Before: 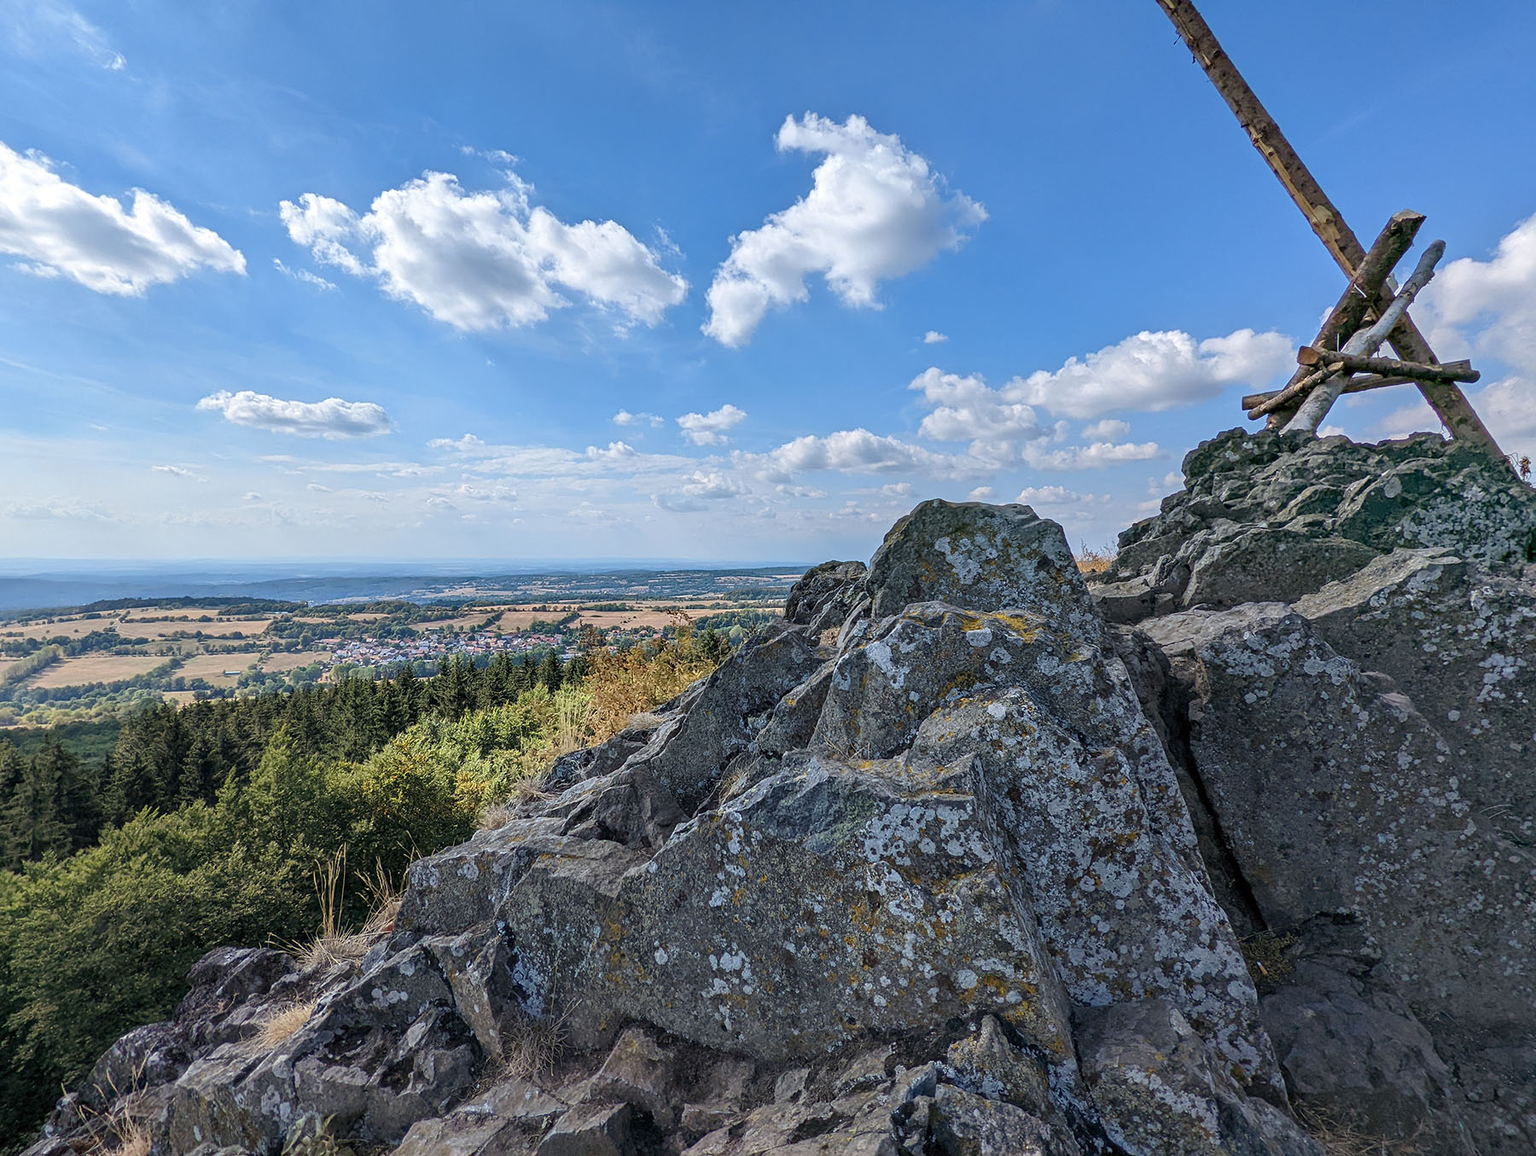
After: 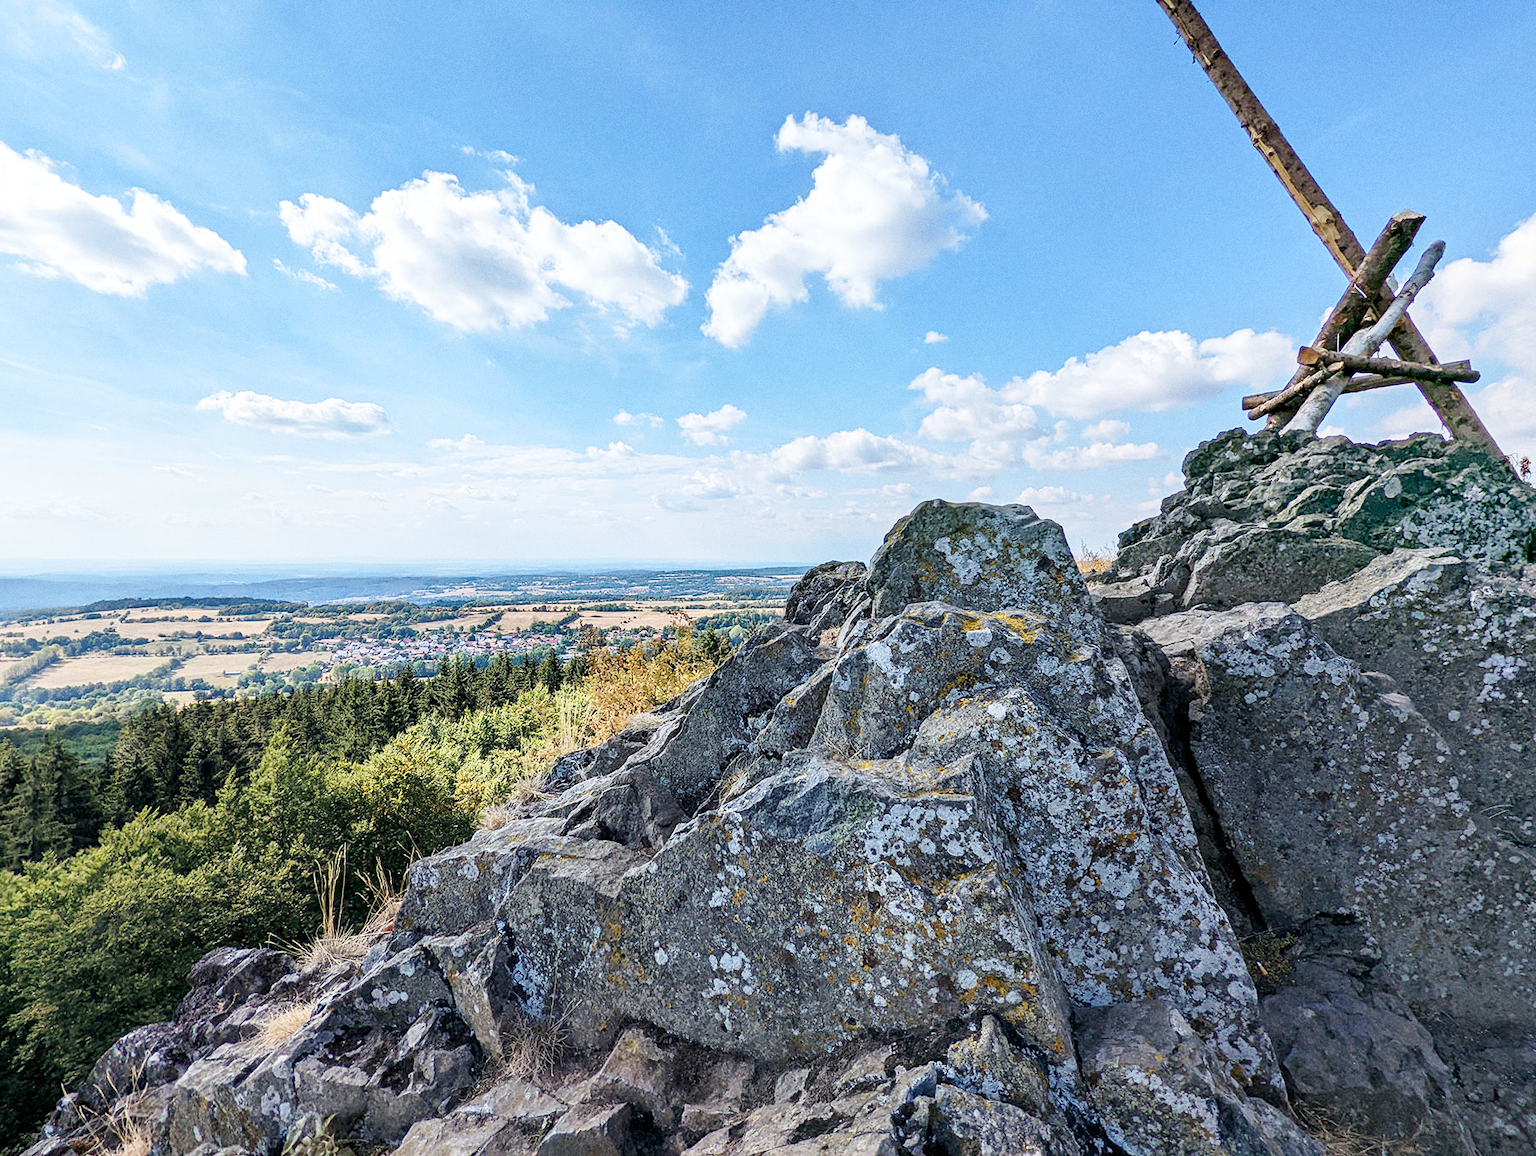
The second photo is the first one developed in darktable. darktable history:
base curve: curves: ch0 [(0, 0) (0.005, 0.002) (0.15, 0.3) (0.4, 0.7) (0.75, 0.95) (1, 1)], preserve colors none
grain: coarseness 0.09 ISO
